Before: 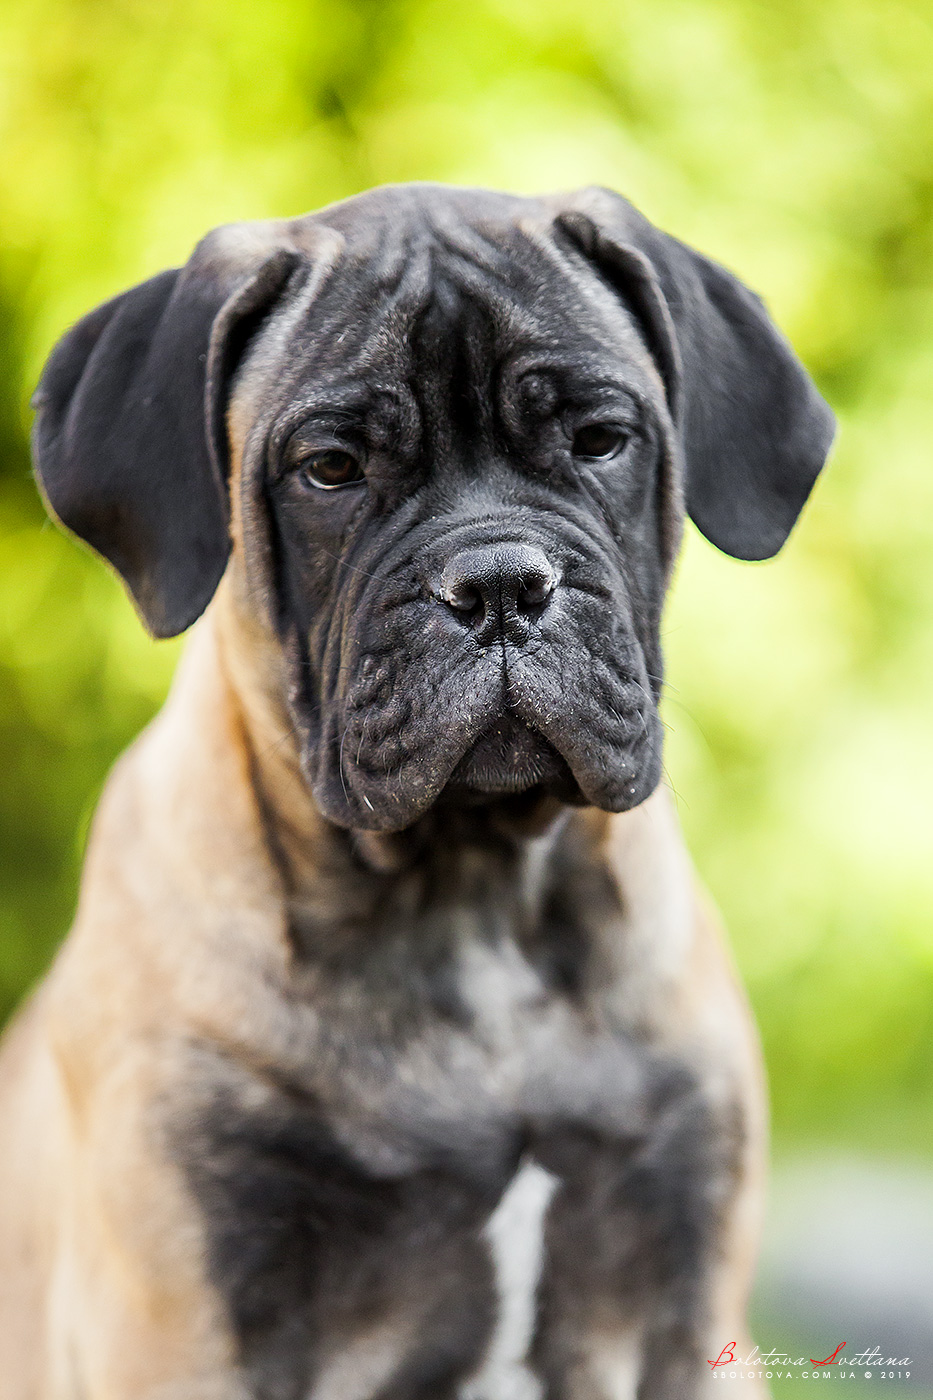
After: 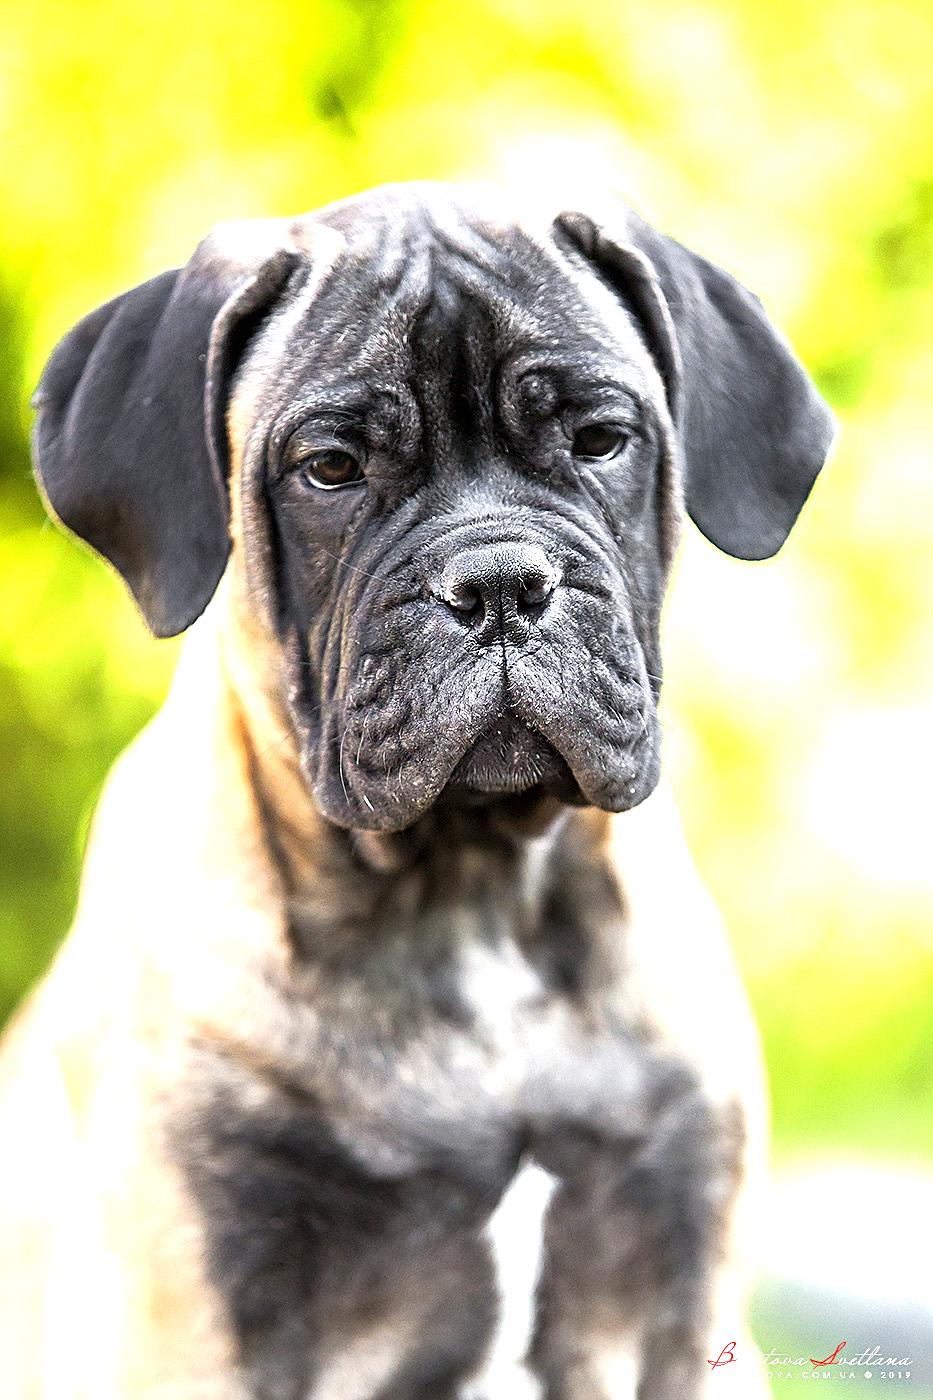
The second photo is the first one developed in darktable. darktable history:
exposure: black level correction 0, exposure 1.101 EV, compensate highlight preservation false
sharpen: on, module defaults
